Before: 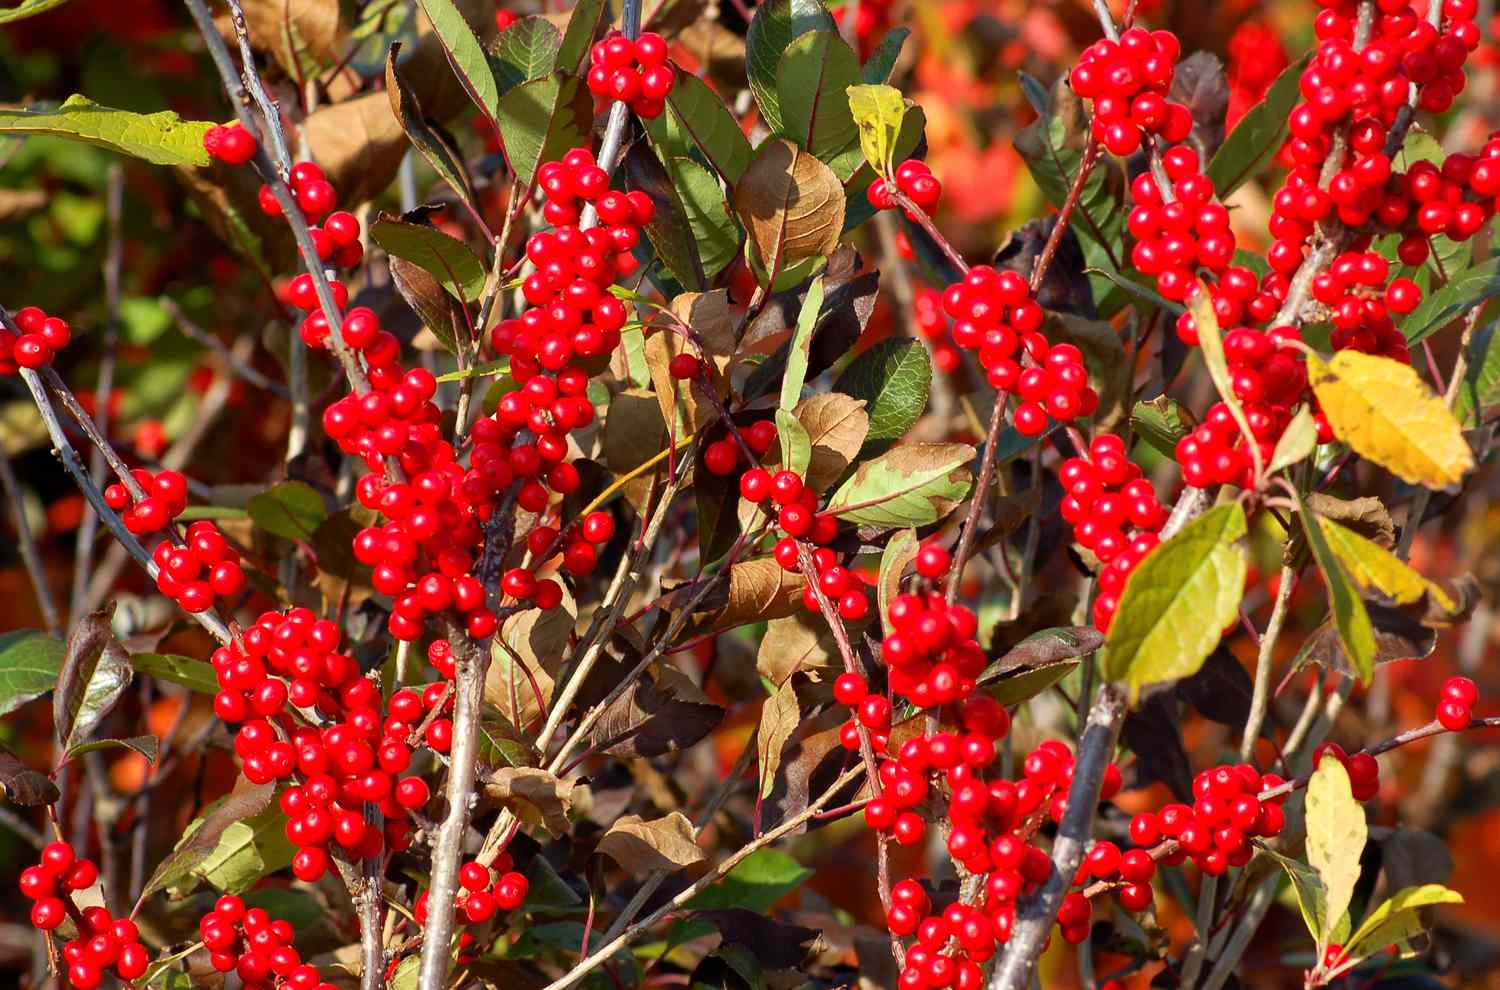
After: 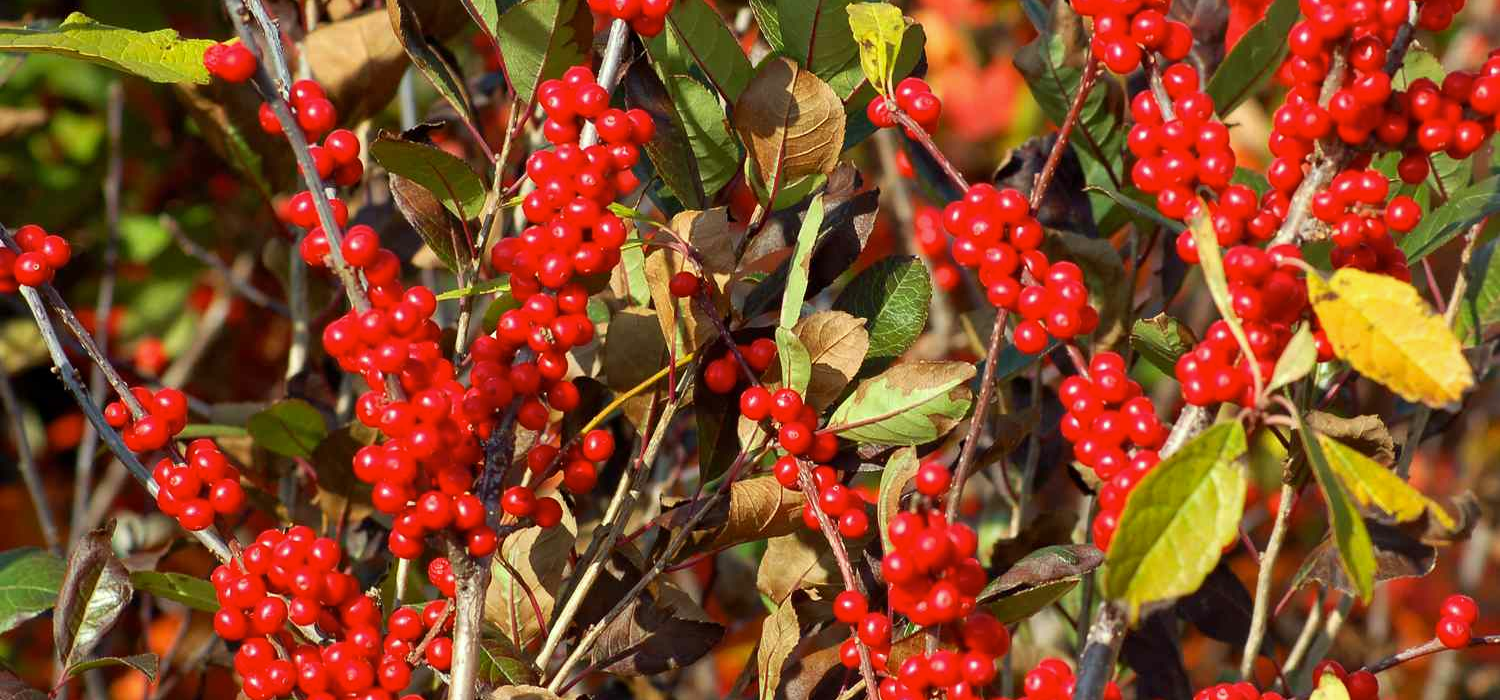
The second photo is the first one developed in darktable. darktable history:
color correction: highlights a* -4.73, highlights b* 5.06, saturation 0.97
crop and rotate: top 8.293%, bottom 20.996%
